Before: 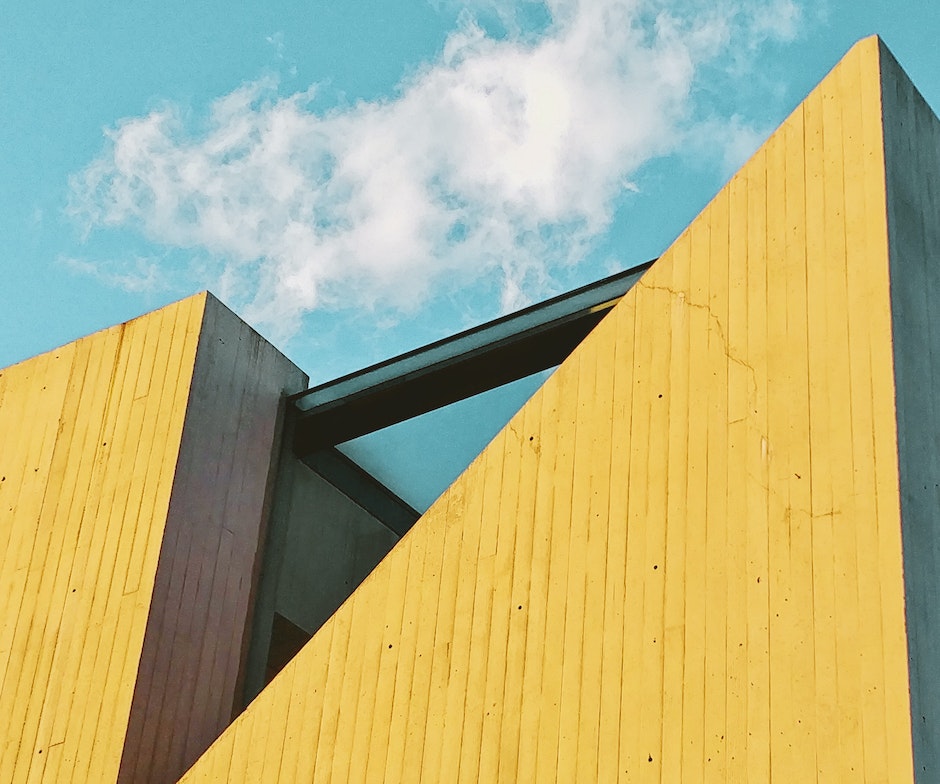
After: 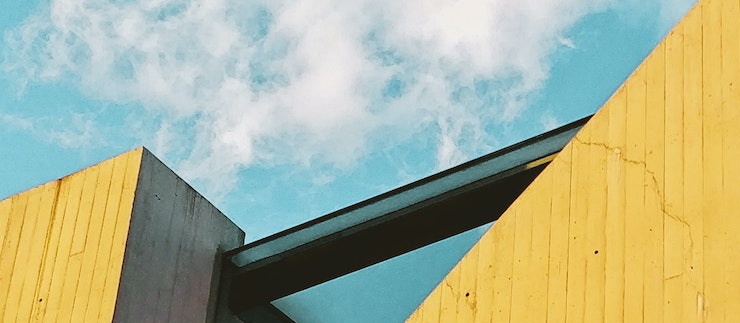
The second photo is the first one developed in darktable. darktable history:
crop: left 6.903%, top 18.419%, right 14.302%, bottom 40.315%
